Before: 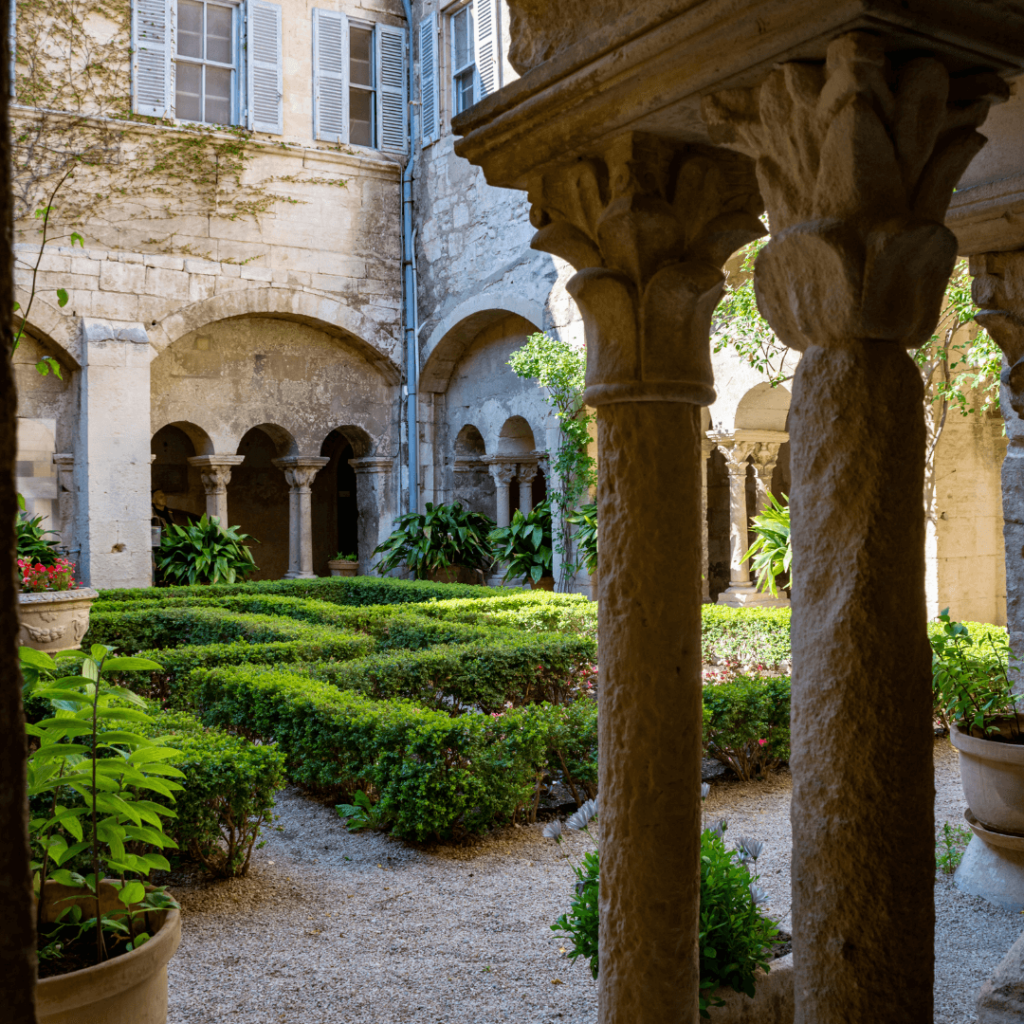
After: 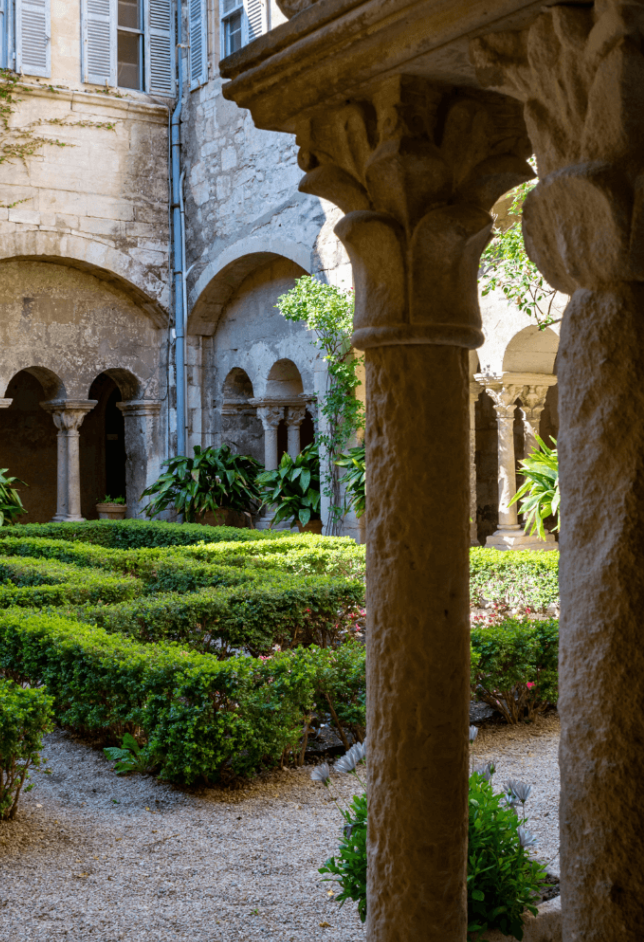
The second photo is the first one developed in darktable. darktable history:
crop and rotate: left 22.746%, top 5.644%, right 14.316%, bottom 2.303%
